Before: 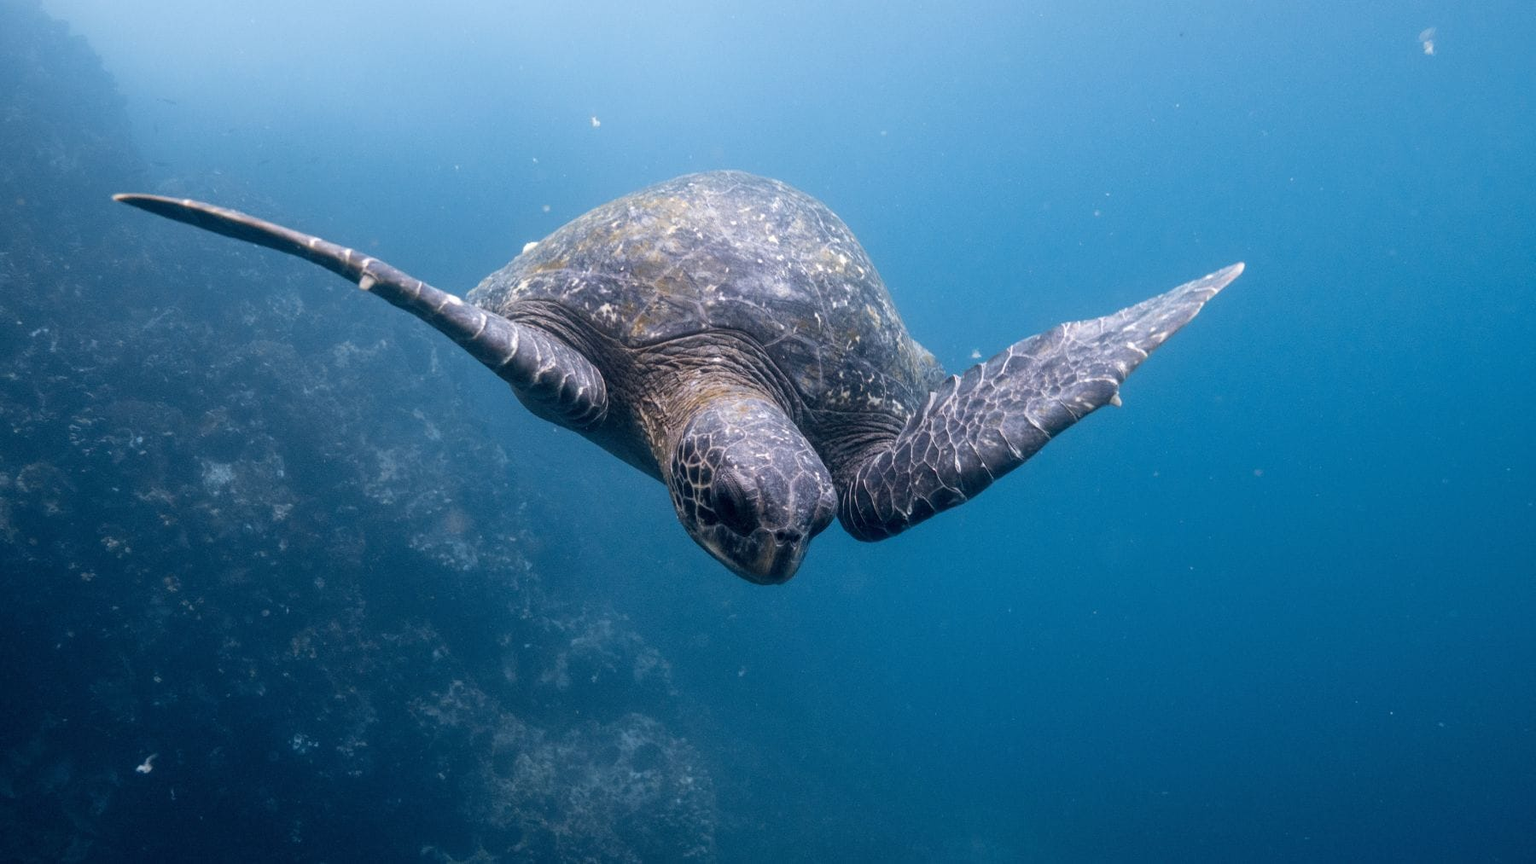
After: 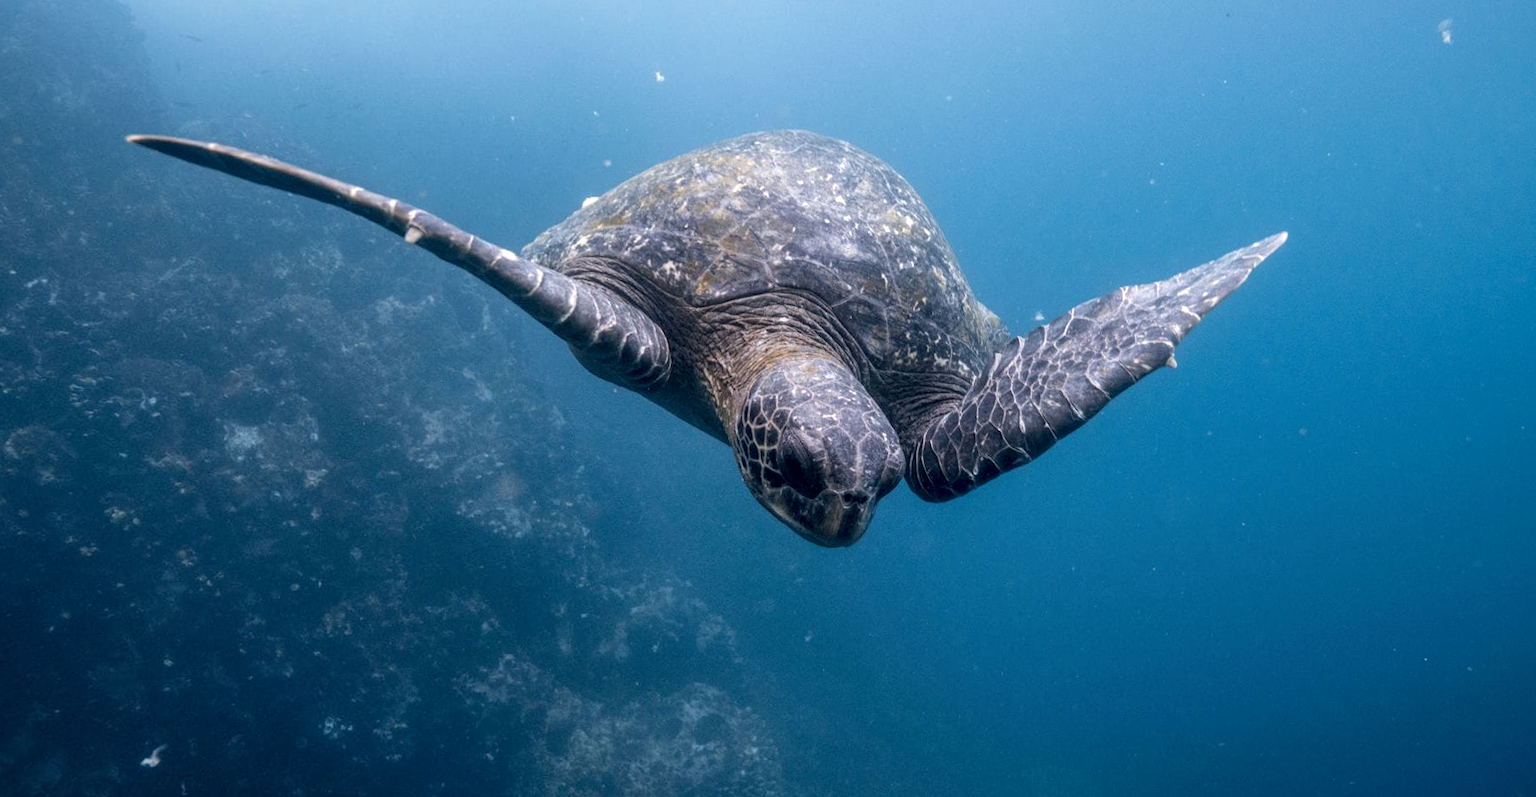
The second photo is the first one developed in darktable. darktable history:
local contrast: on, module defaults
rotate and perspective: rotation -0.013°, lens shift (vertical) -0.027, lens shift (horizontal) 0.178, crop left 0.016, crop right 0.989, crop top 0.082, crop bottom 0.918
